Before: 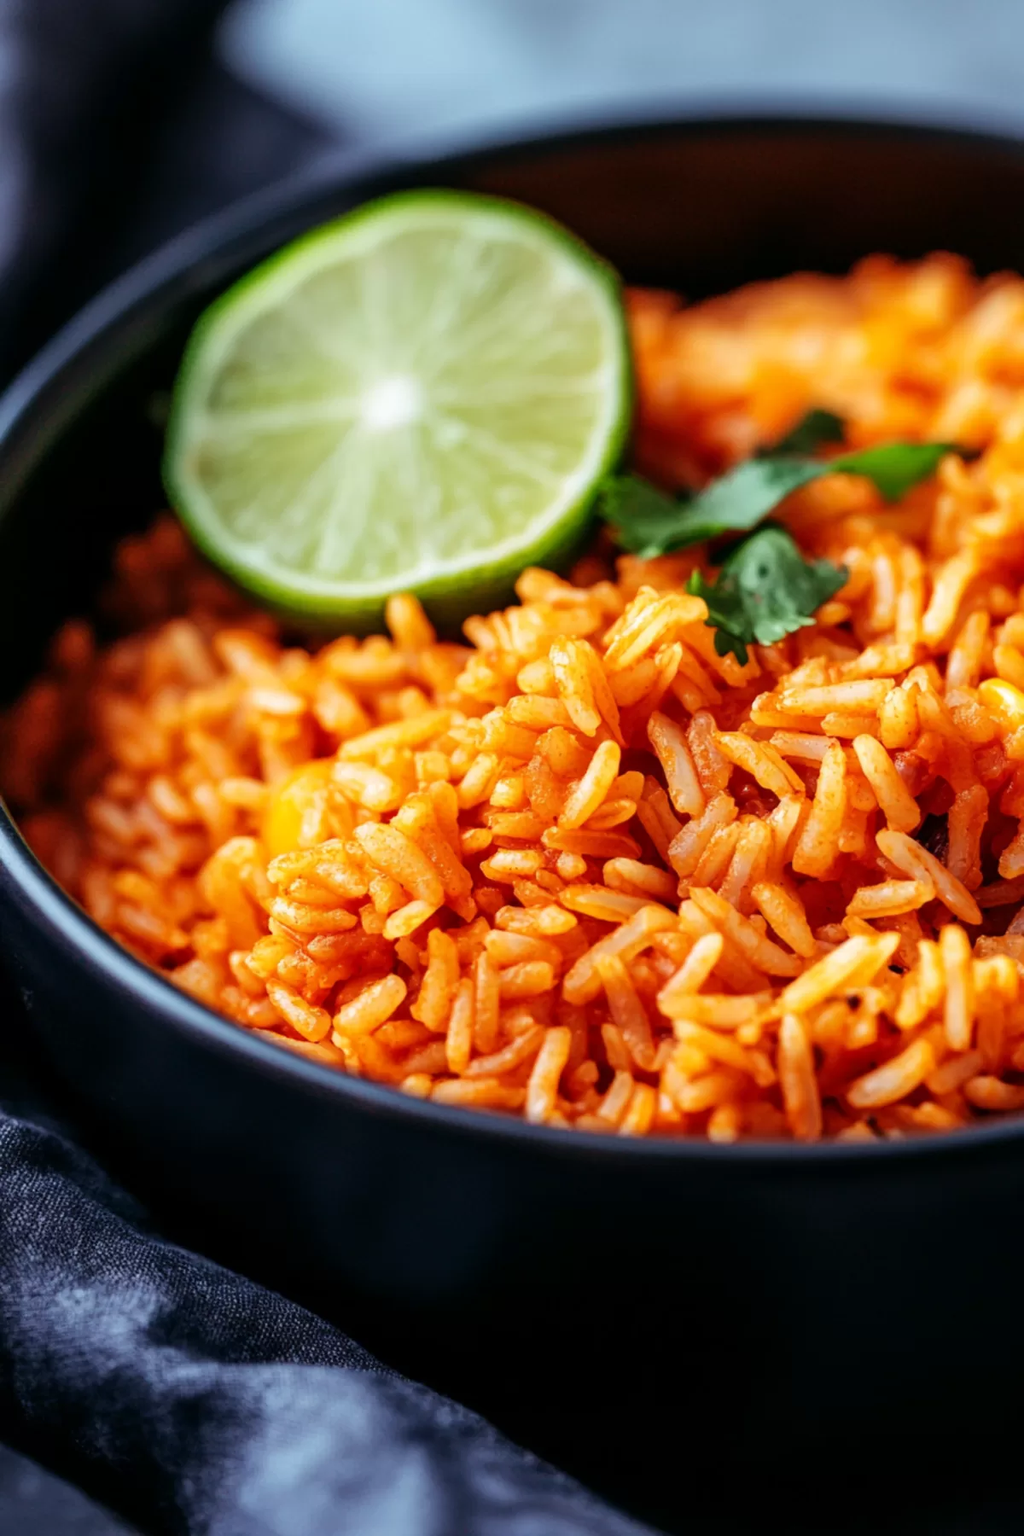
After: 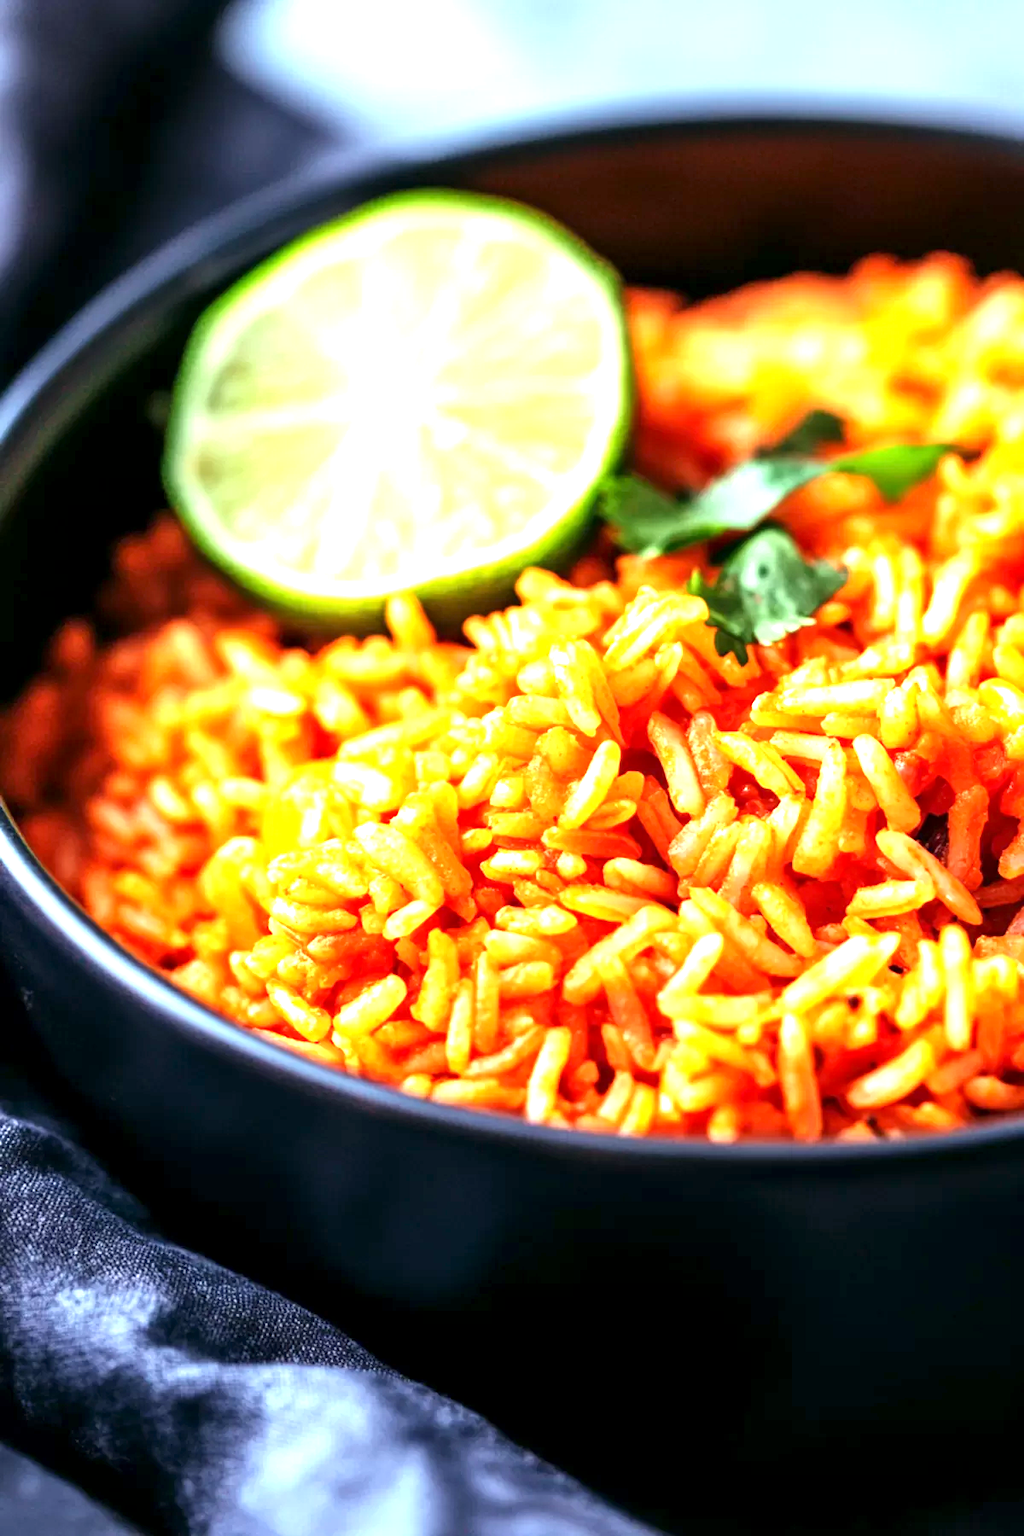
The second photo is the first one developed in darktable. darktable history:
color balance: mode lift, gamma, gain (sRGB), lift [0.97, 1, 1, 1], gamma [1.03, 1, 1, 1]
exposure: black level correction 0, exposure 1.55 EV, compensate exposure bias true, compensate highlight preservation false
